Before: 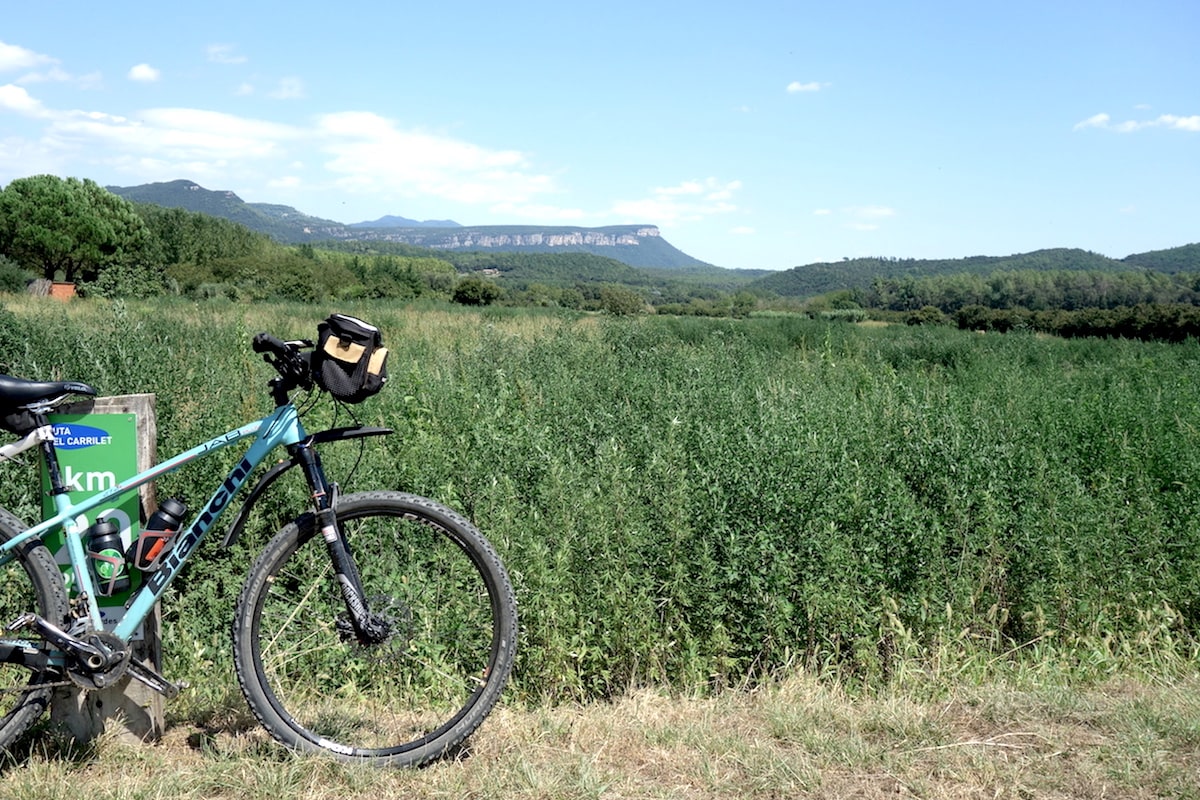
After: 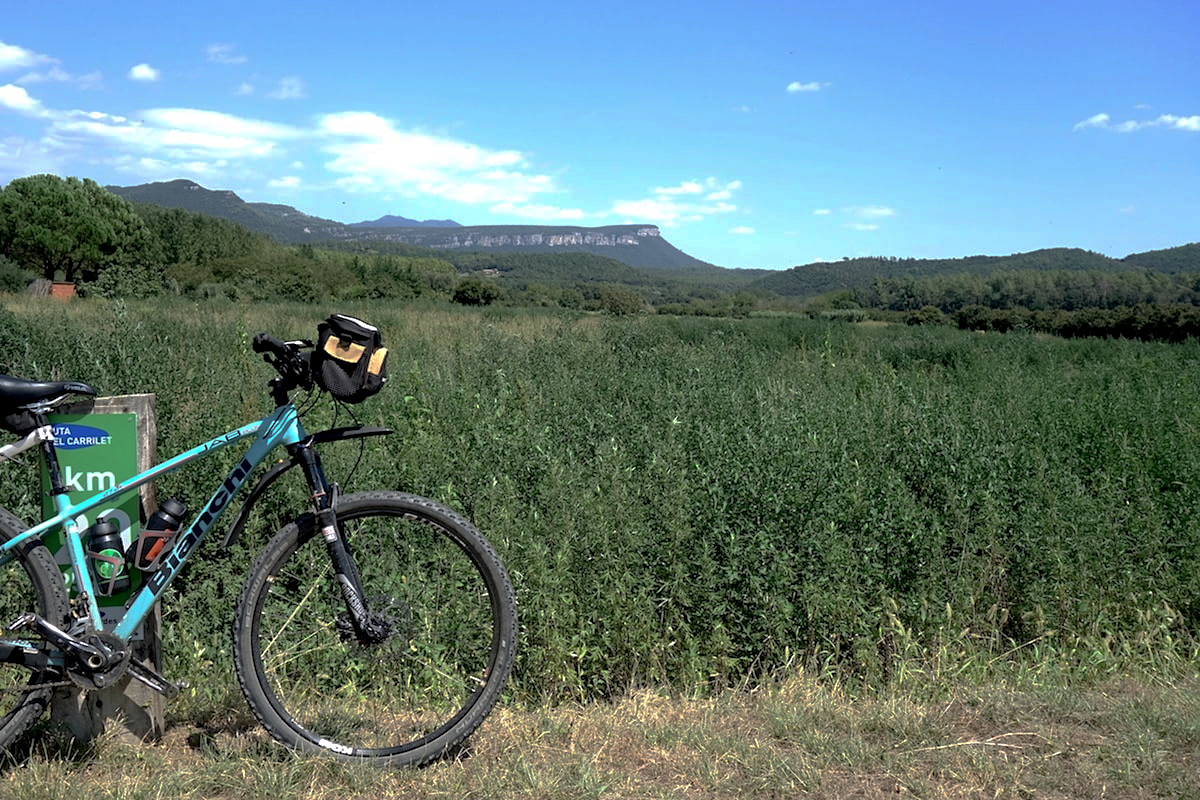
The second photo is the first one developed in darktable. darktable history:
base curve: curves: ch0 [(0, 0) (0.826, 0.587) (1, 1)], preserve colors none
sharpen: amount 0.216
